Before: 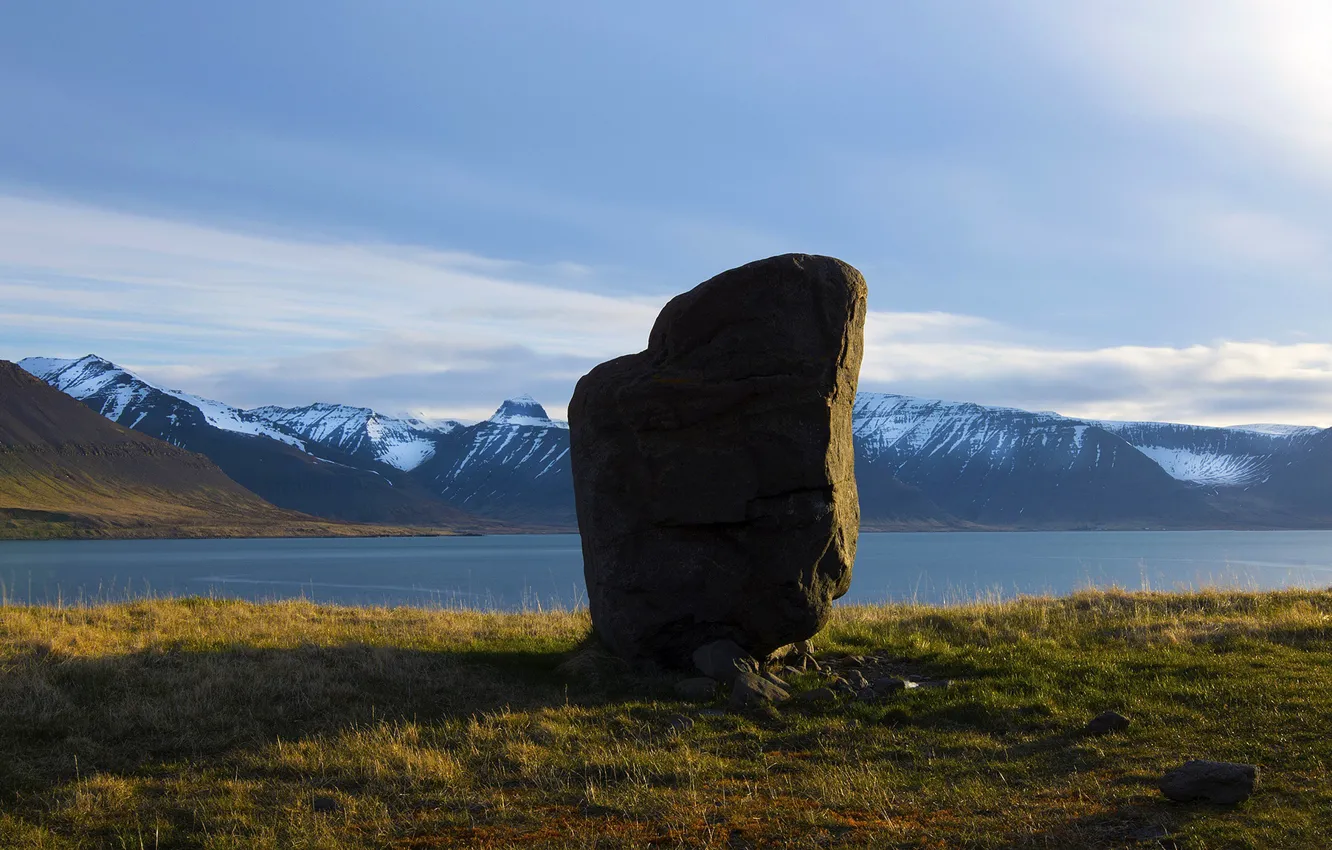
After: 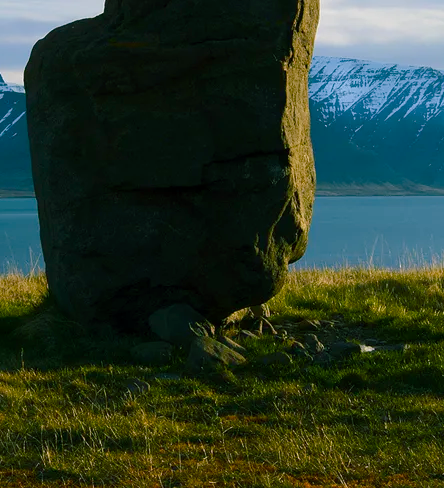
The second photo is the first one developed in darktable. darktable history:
shadows and highlights: shadows -20.04, white point adjustment -1.86, highlights -34.94
crop: left 40.876%, top 39.633%, right 25.728%, bottom 2.908%
color balance rgb: shadows lift › chroma 11.756%, shadows lift › hue 130.77°, perceptual saturation grading › global saturation 20%, perceptual saturation grading › highlights -25.08%, perceptual saturation grading › shadows 24.572%
